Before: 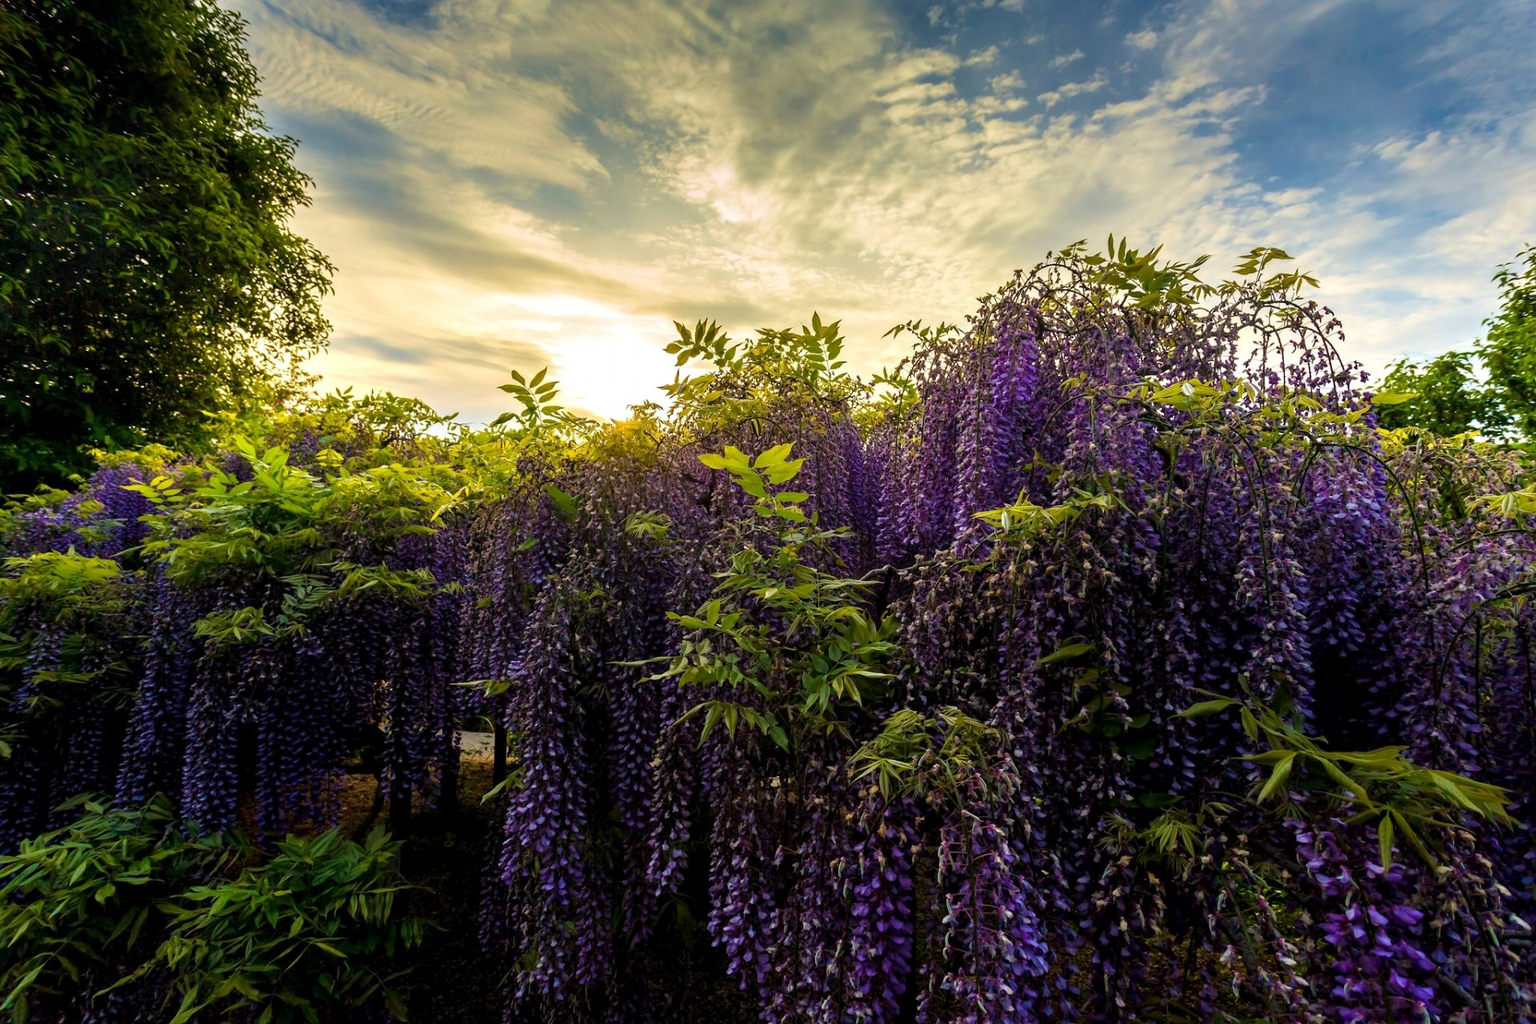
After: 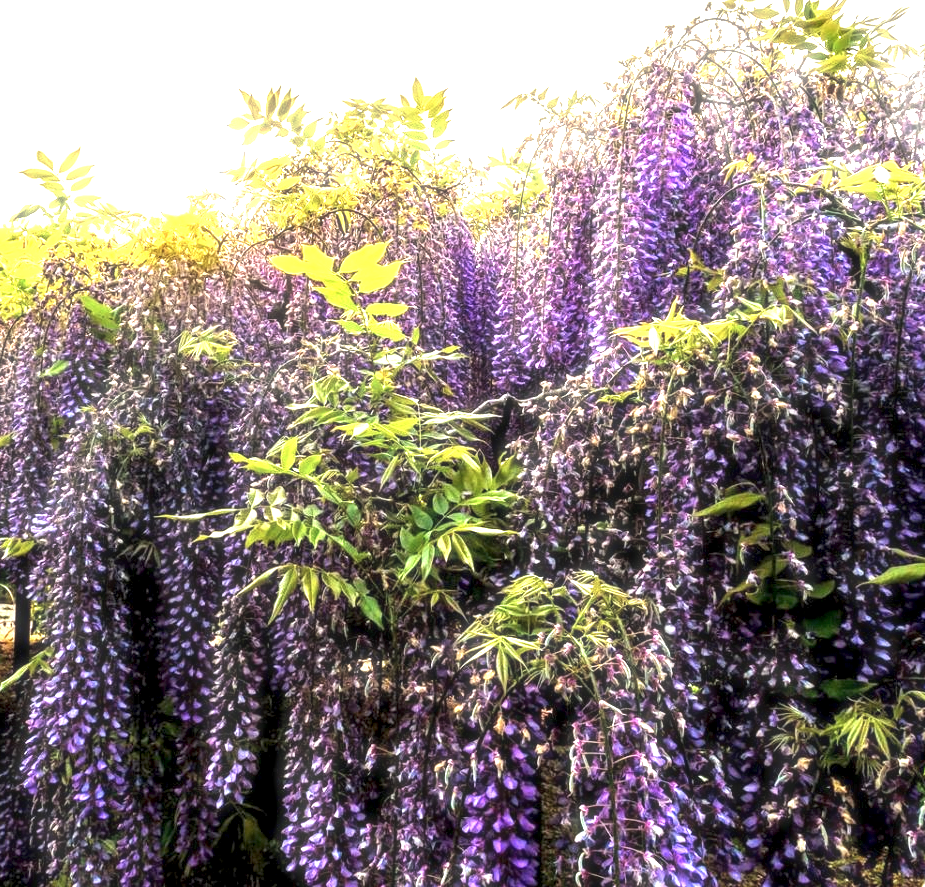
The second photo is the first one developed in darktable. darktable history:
local contrast: detail 150%
haze removal: strength -0.11, compatibility mode true, adaptive false
exposure: black level correction 0, exposure 2.169 EV, compensate exposure bias true, compensate highlight preservation false
crop: left 31.413%, top 24.441%, right 20.384%, bottom 6.255%
